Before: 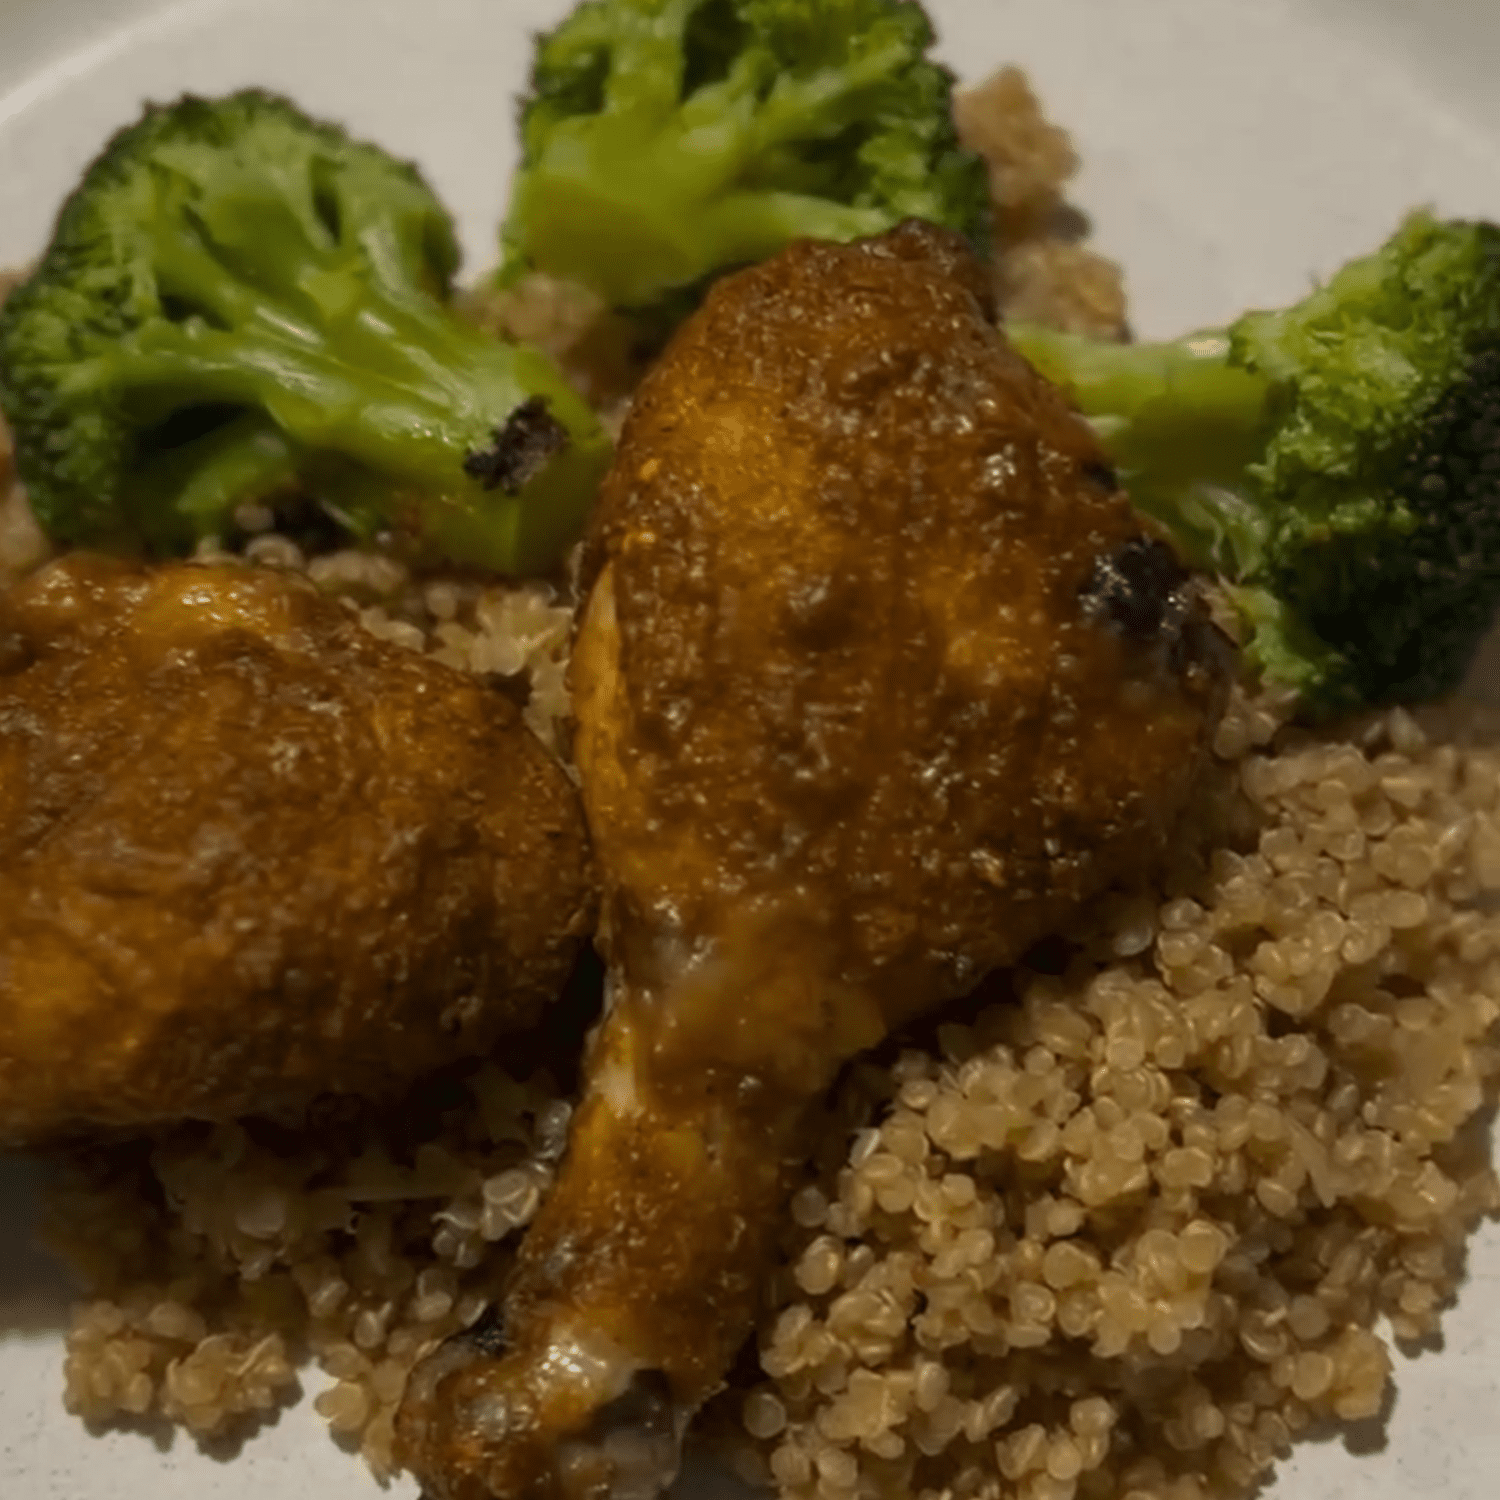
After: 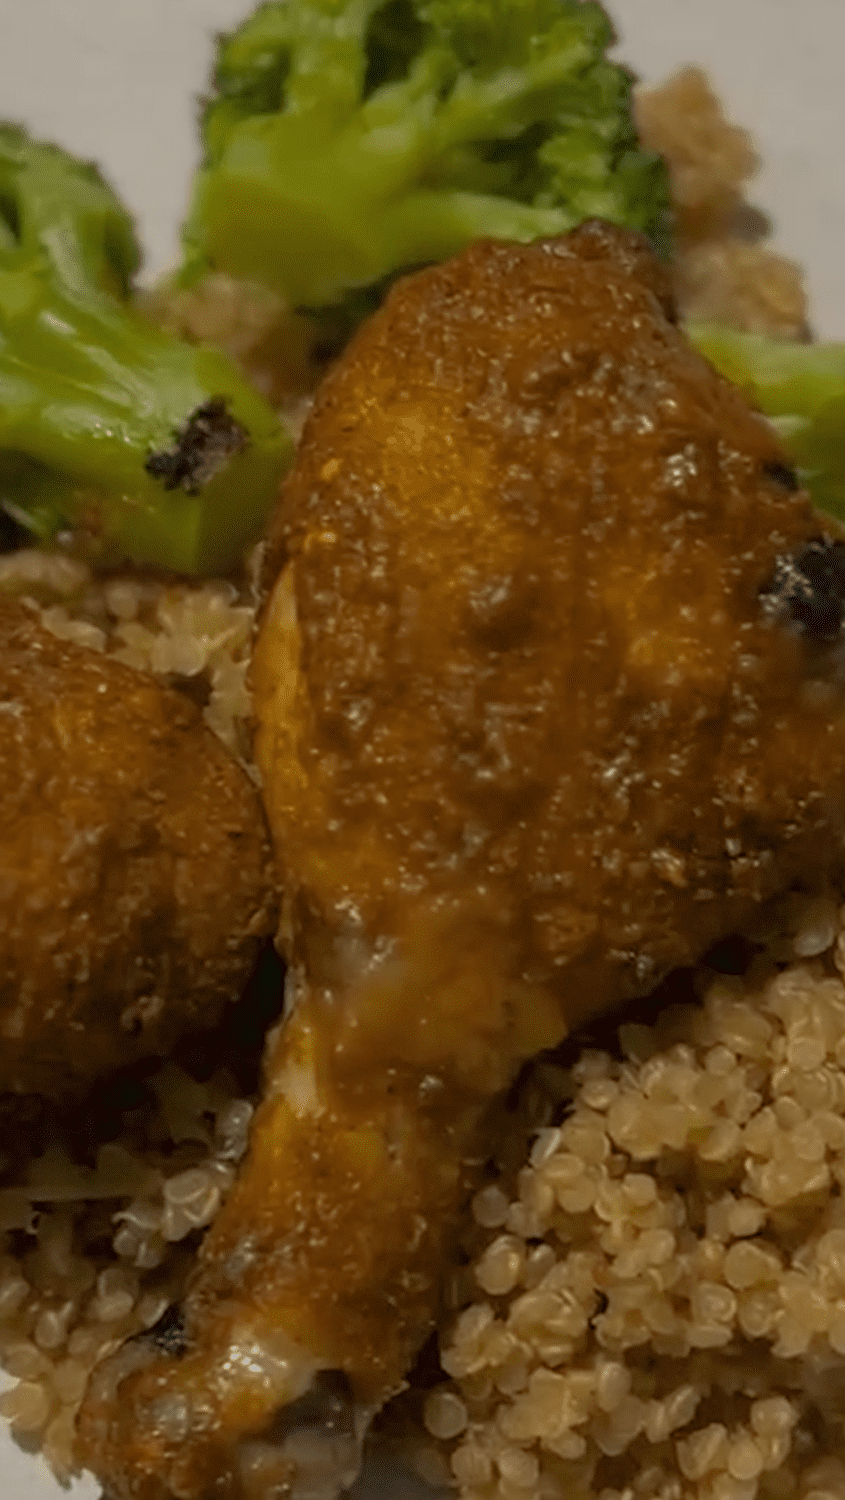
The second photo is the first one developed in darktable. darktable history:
sharpen: on, module defaults
tone equalizer: -8 EV 0.255 EV, -7 EV 0.377 EV, -6 EV 0.45 EV, -5 EV 0.236 EV, -3 EV -0.26 EV, -2 EV -0.396 EV, -1 EV -0.409 EV, +0 EV -0.245 EV, edges refinement/feathering 500, mask exposure compensation -1.57 EV, preserve details no
crop: left 21.33%, right 22.328%
exposure: exposure 0.126 EV, compensate highlight preservation false
